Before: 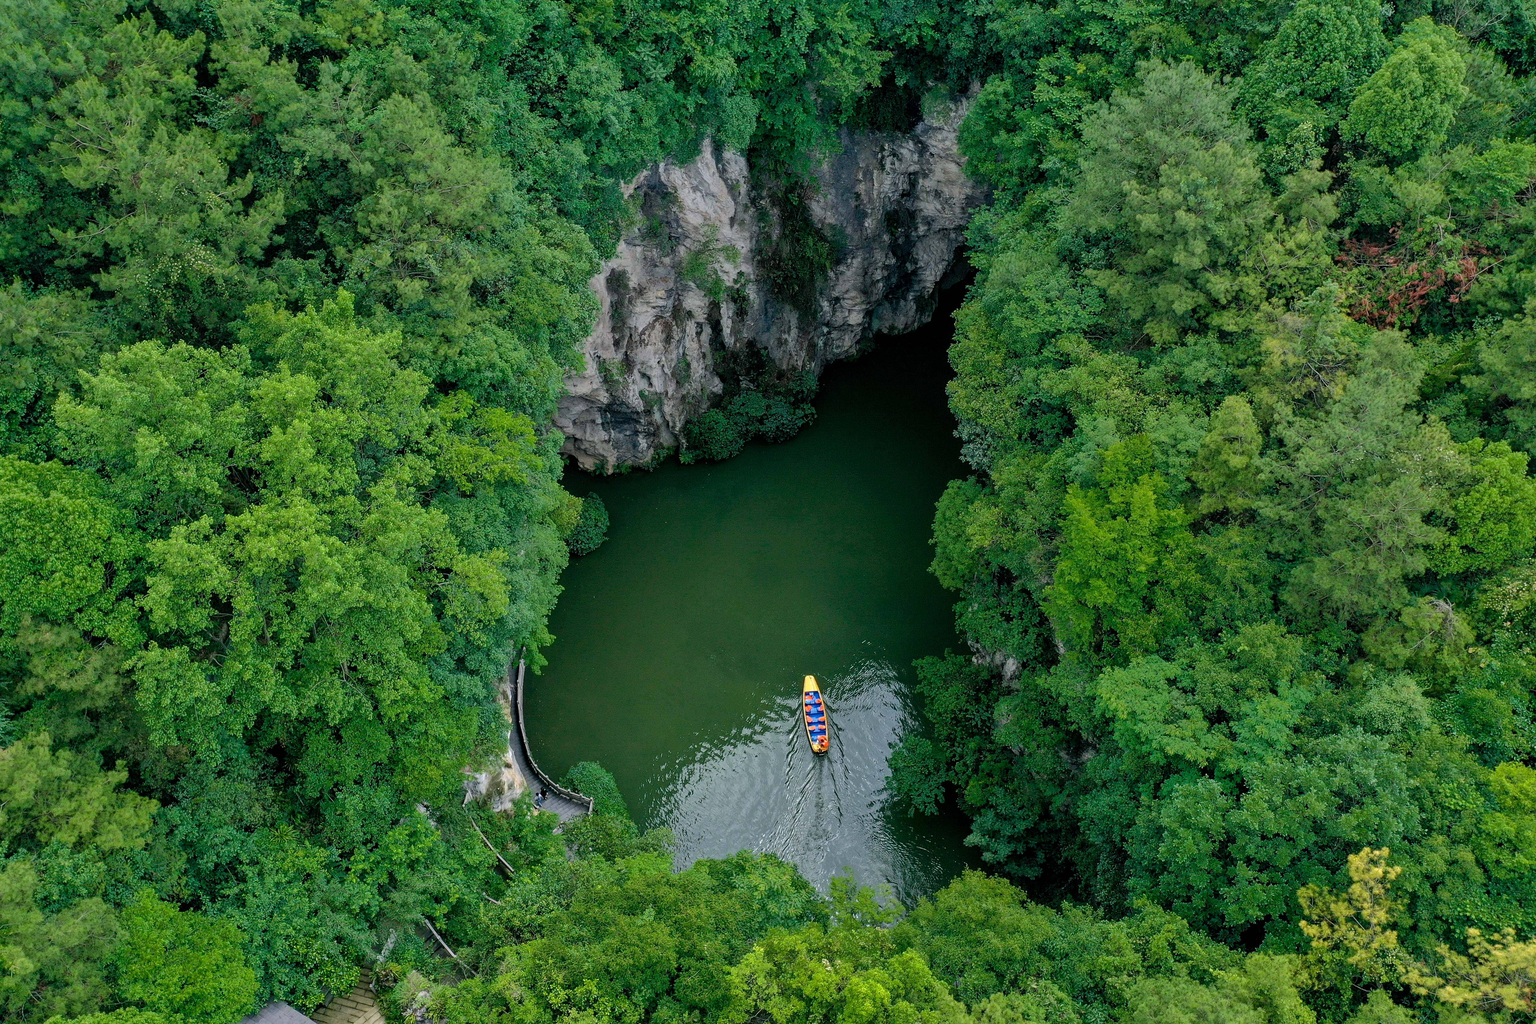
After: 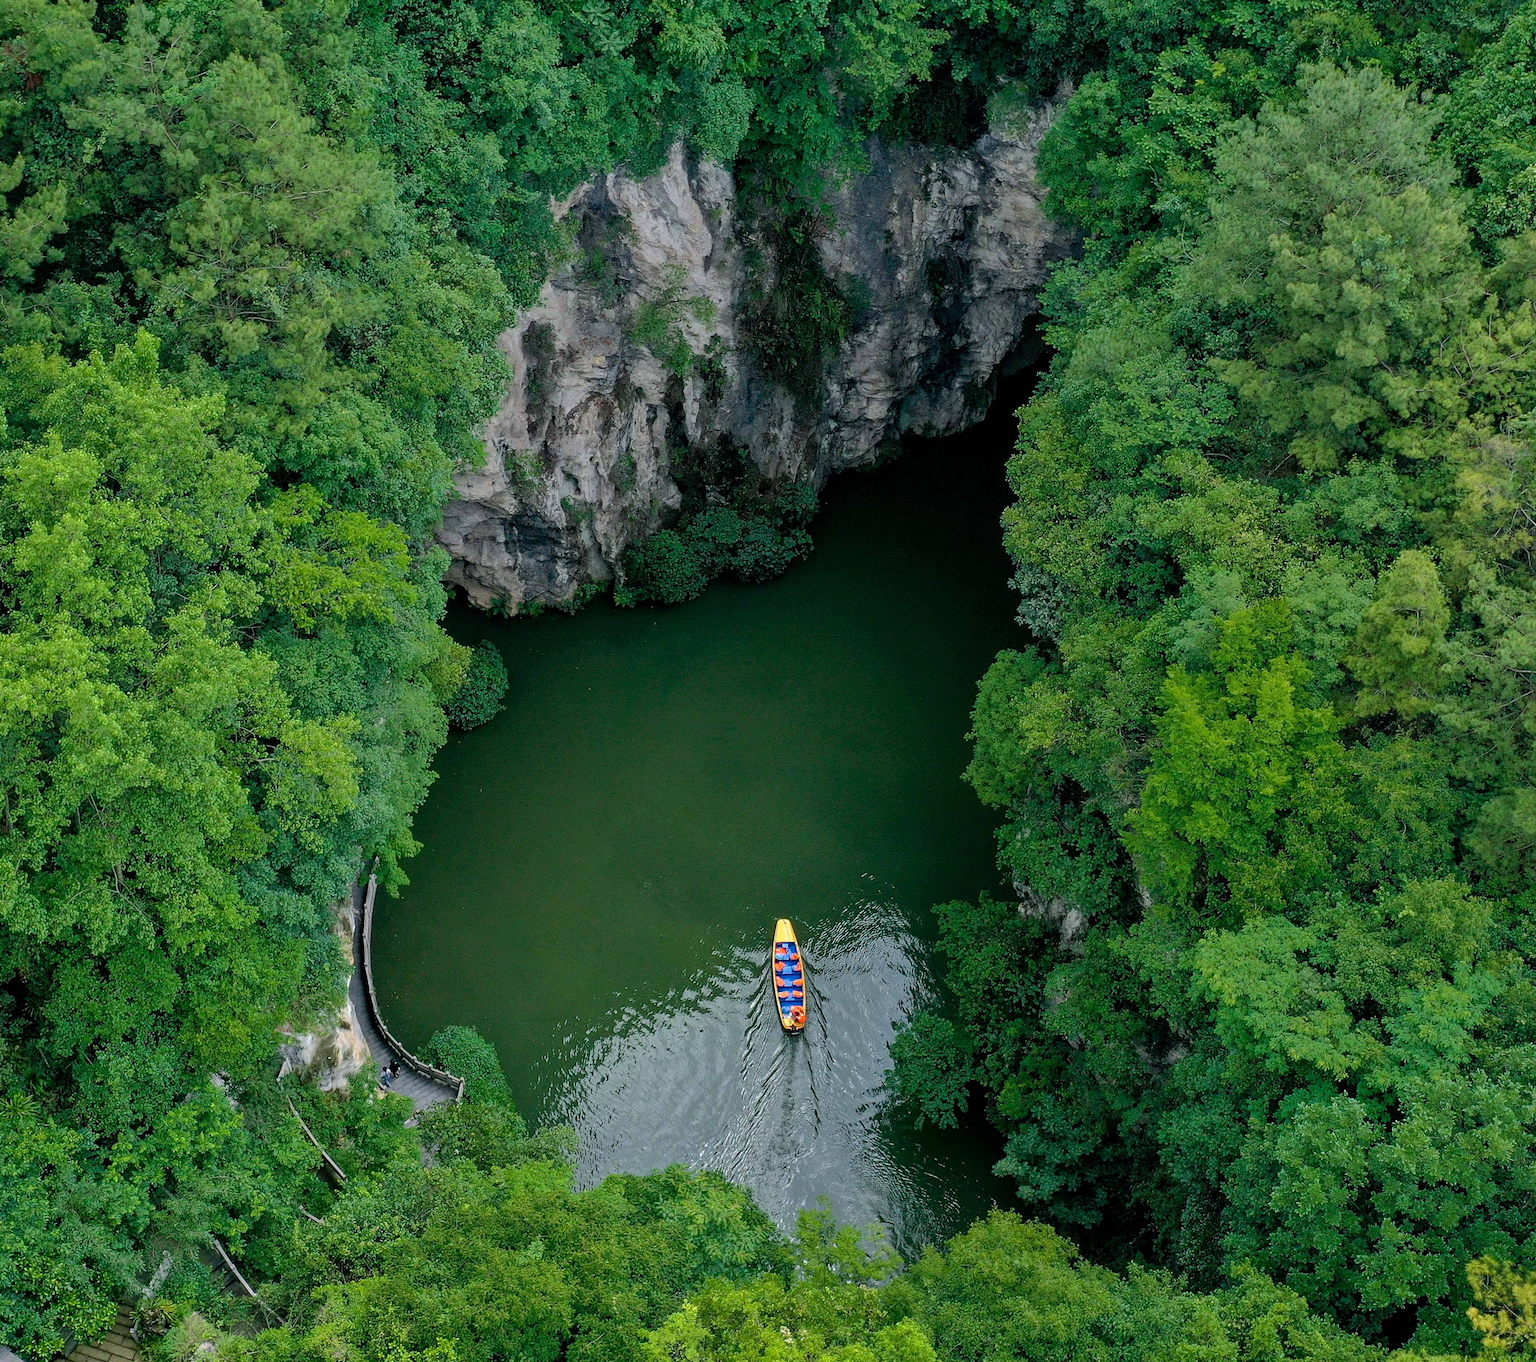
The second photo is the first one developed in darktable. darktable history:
crop and rotate: angle -3.01°, left 14.016%, top 0.042%, right 10.904%, bottom 0.066%
